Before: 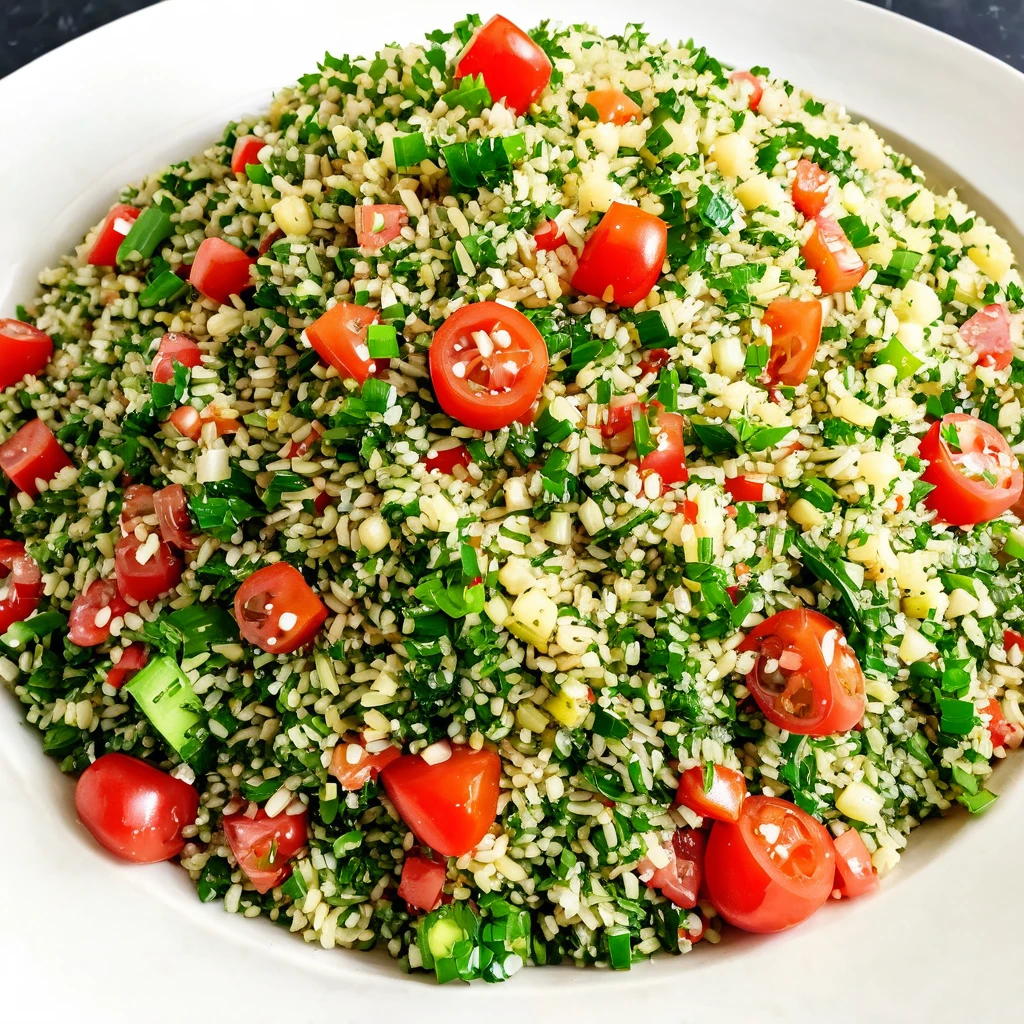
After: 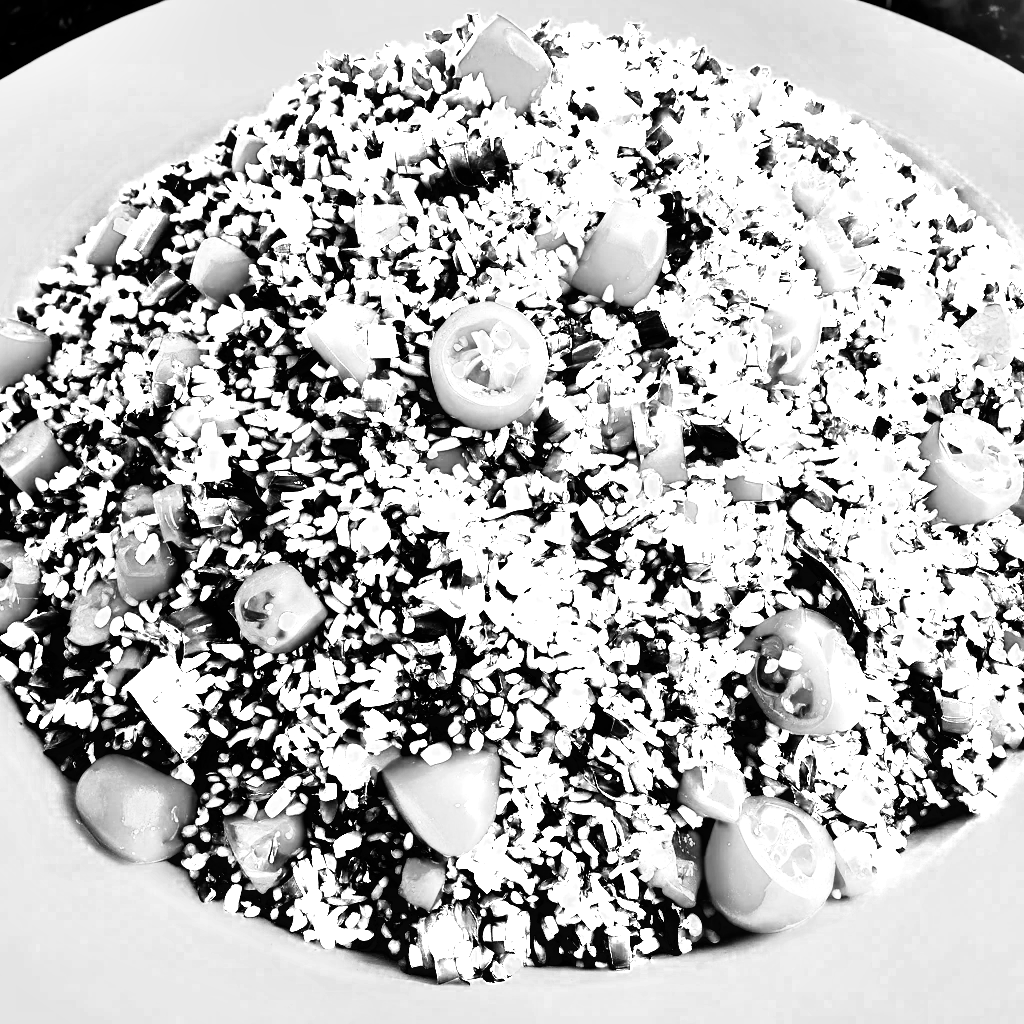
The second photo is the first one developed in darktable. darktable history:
filmic rgb: black relative exposure -5.04 EV, white relative exposure 3.98 EV, hardness 2.9, contrast 1.3, highlights saturation mix -10.61%, add noise in highlights 0.1, color science v4 (2020), type of noise poissonian
exposure: compensate highlight preservation false
color zones: curves: ch0 [(0, 0.554) (0.146, 0.662) (0.293, 0.86) (0.503, 0.774) (0.637, 0.106) (0.74, 0.072) (0.866, 0.488) (0.998, 0.569)]; ch1 [(0, 0) (0.143, 0) (0.286, 0) (0.429, 0) (0.571, 0) (0.714, 0) (0.857, 0)], mix 100.19%
contrast equalizer: octaves 7, y [[0.6 ×6], [0.55 ×6], [0 ×6], [0 ×6], [0 ×6]]
